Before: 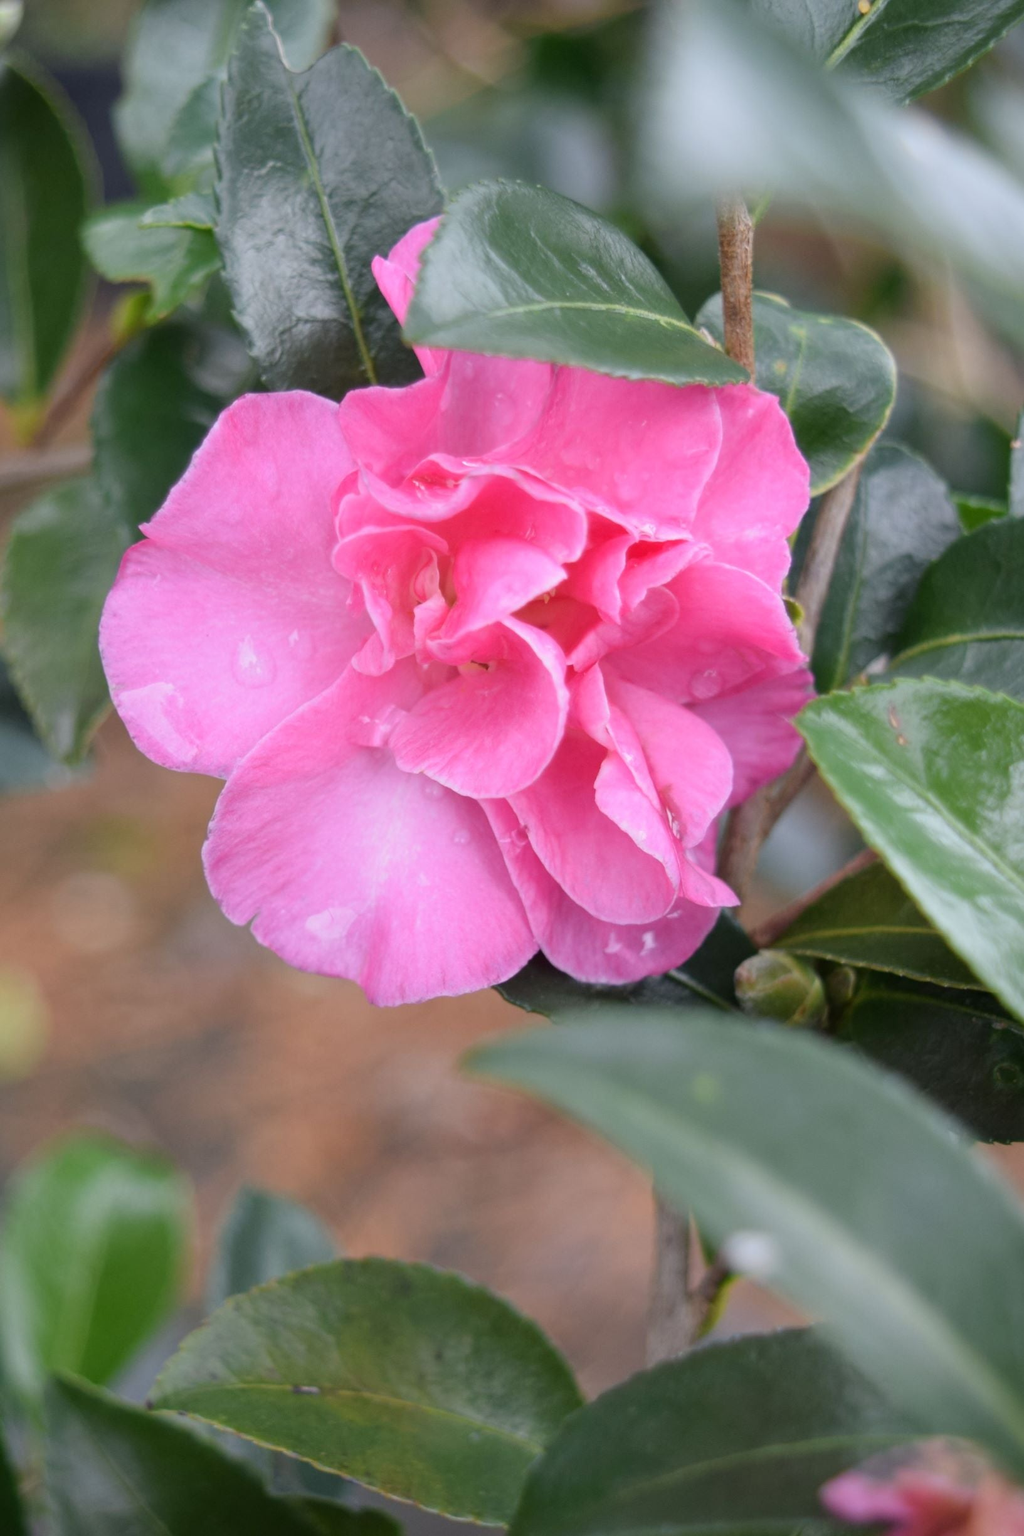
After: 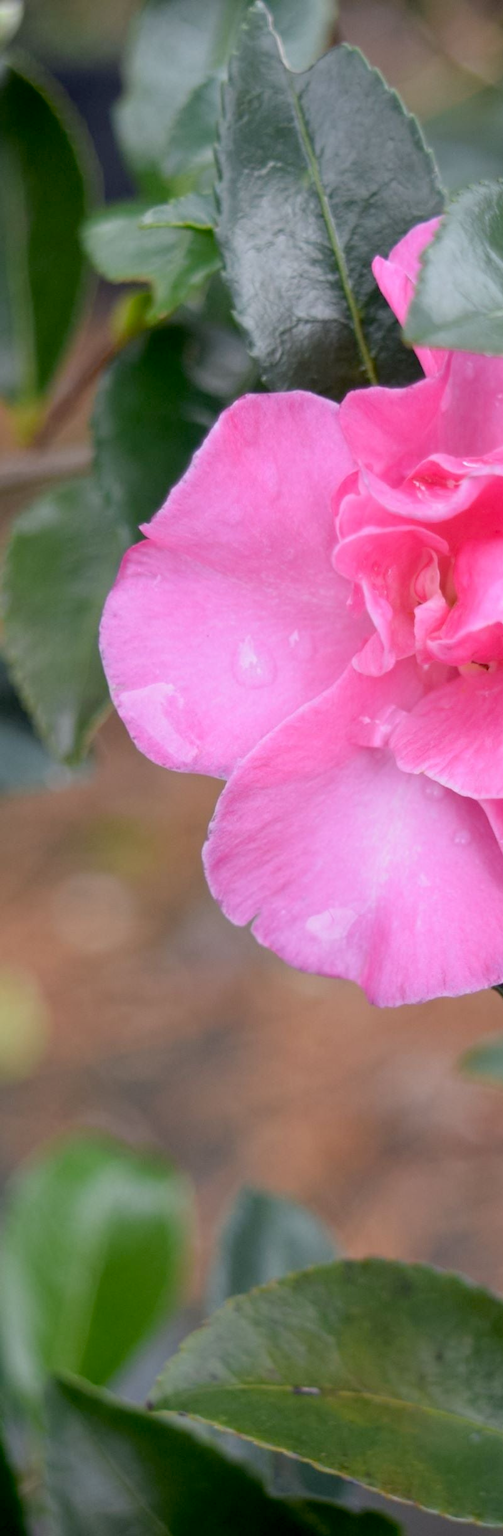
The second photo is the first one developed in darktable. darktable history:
exposure: black level correction 0.011, compensate highlight preservation false
crop and rotate: left 0%, top 0%, right 50.845%
